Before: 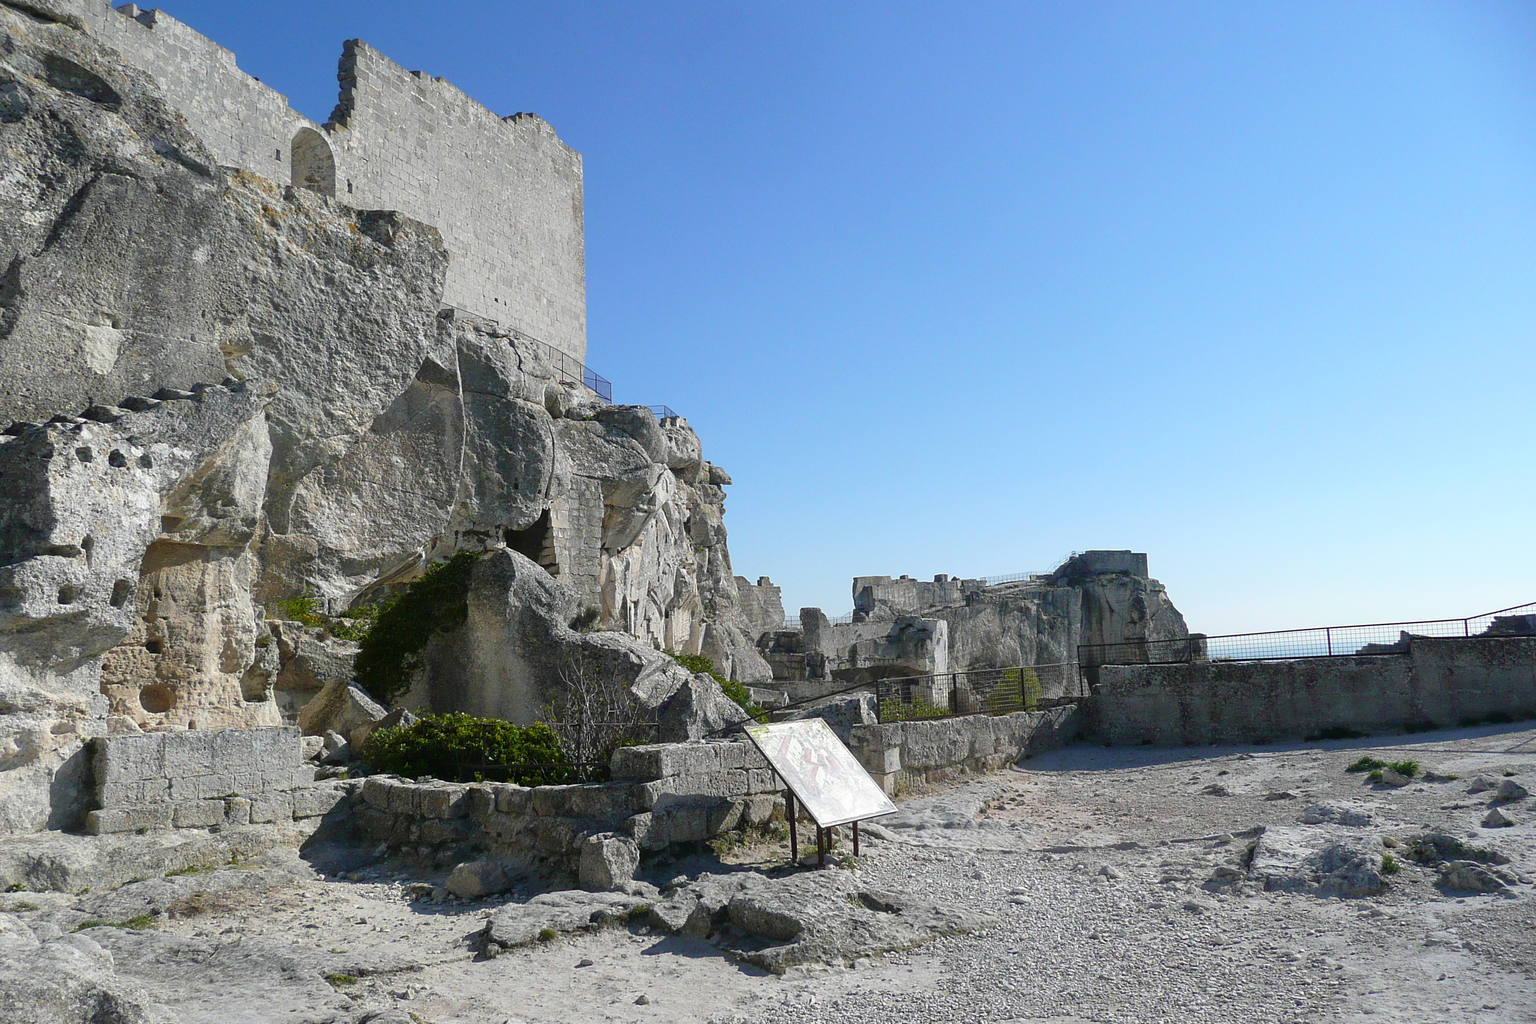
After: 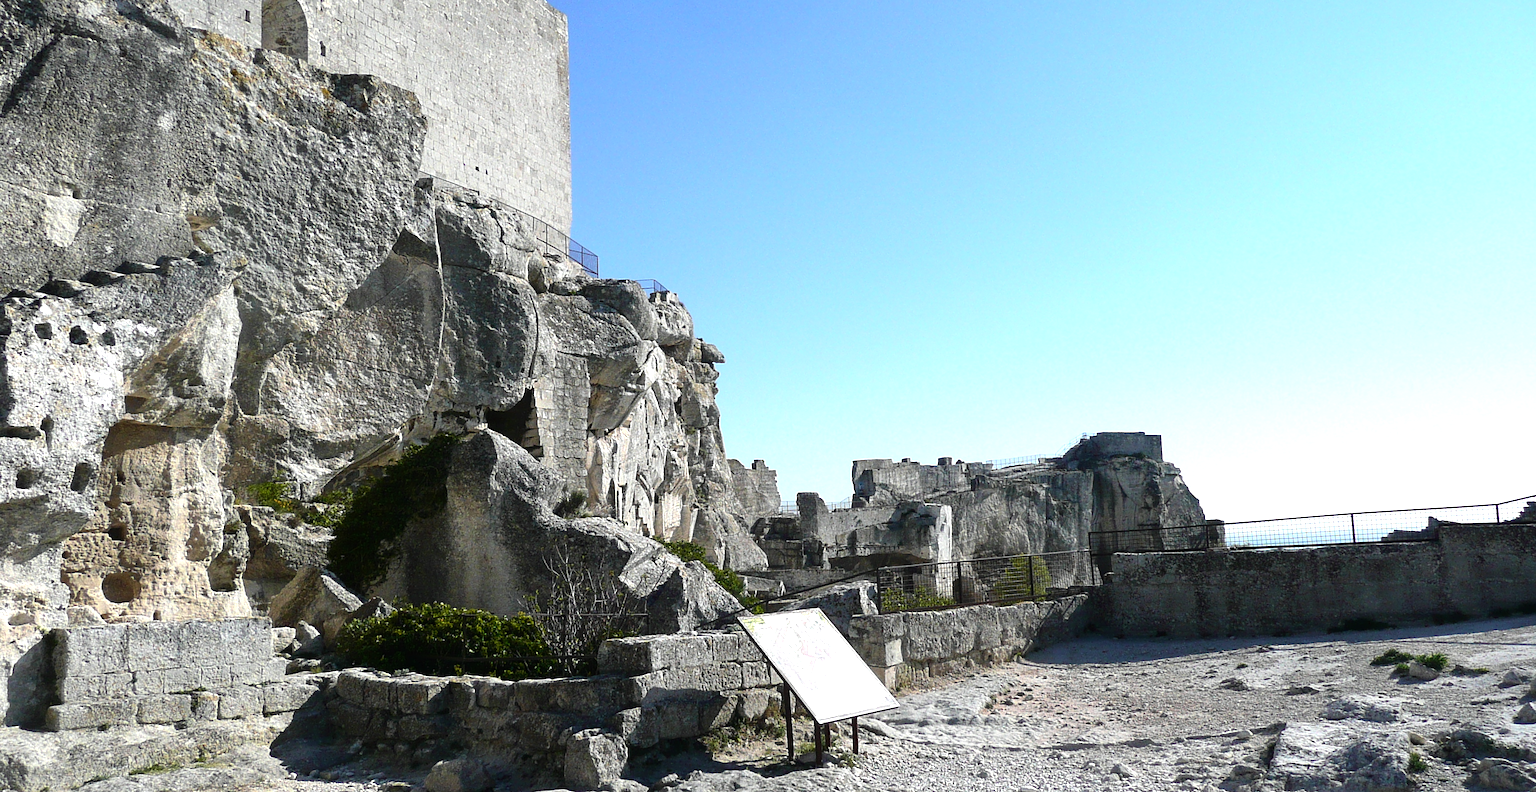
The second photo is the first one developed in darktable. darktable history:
tone equalizer: -8 EV -0.721 EV, -7 EV -0.698 EV, -6 EV -0.622 EV, -5 EV -0.37 EV, -3 EV 0.368 EV, -2 EV 0.6 EV, -1 EV 0.687 EV, +0 EV 0.736 EV, edges refinement/feathering 500, mask exposure compensation -1.57 EV, preserve details no
crop and rotate: left 2.821%, top 13.685%, right 2.119%, bottom 12.69%
